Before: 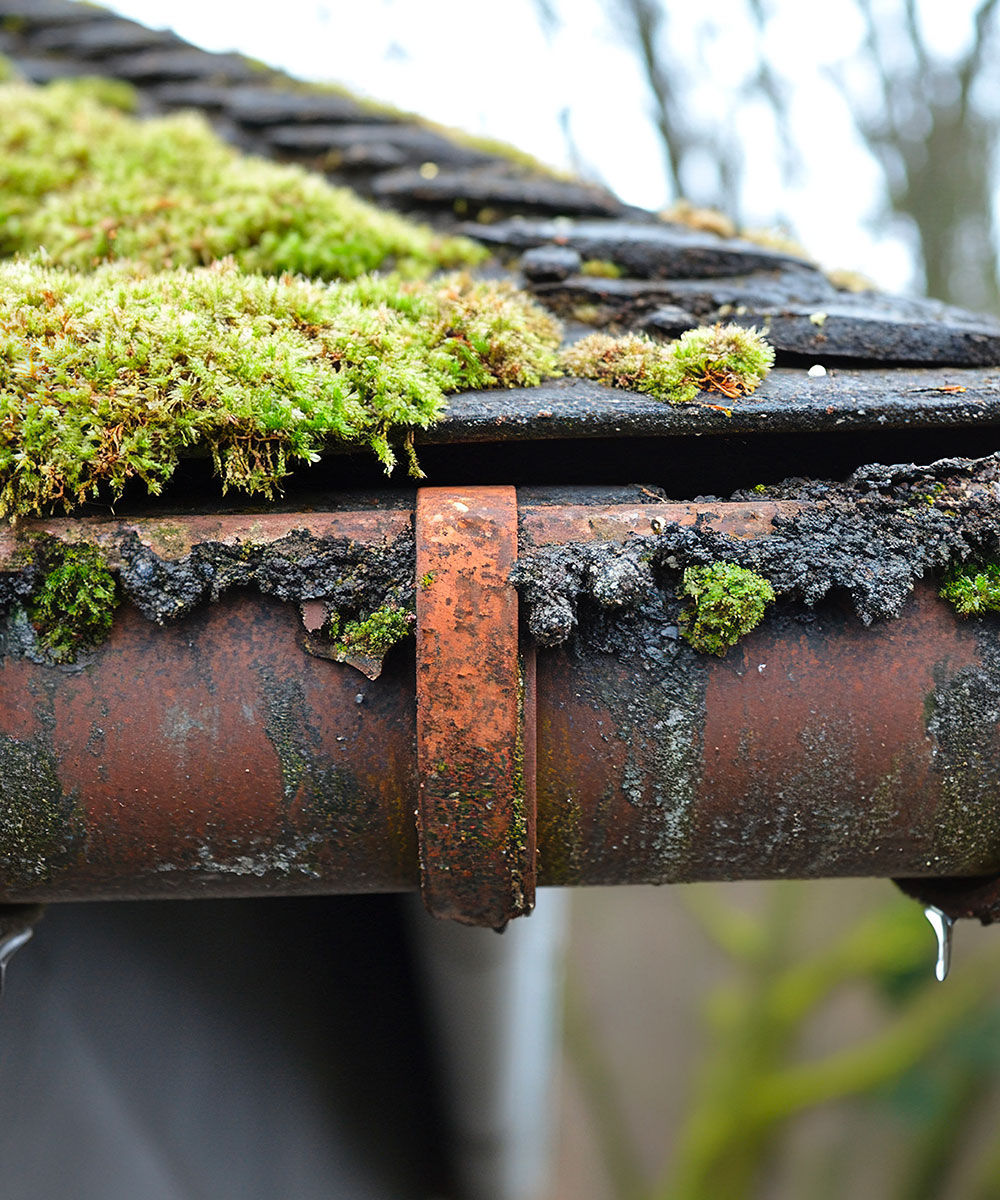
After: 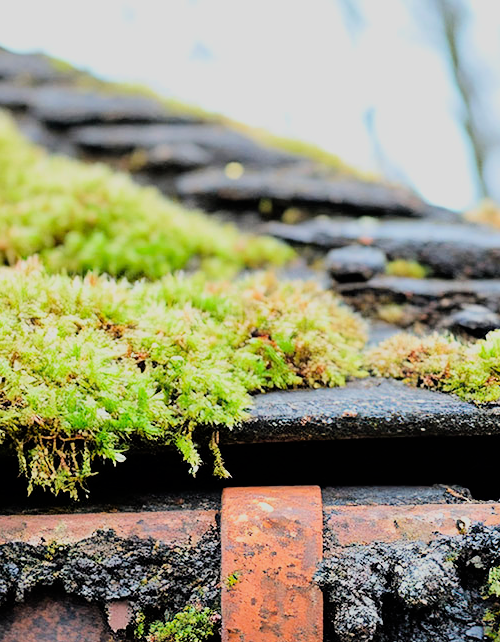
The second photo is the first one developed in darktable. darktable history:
exposure: exposure 0.74 EV, compensate highlight preservation false
filmic rgb: black relative exposure -6.15 EV, white relative exposure 6.96 EV, hardness 2.23, color science v6 (2022)
crop: left 19.556%, right 30.401%, bottom 46.458%
